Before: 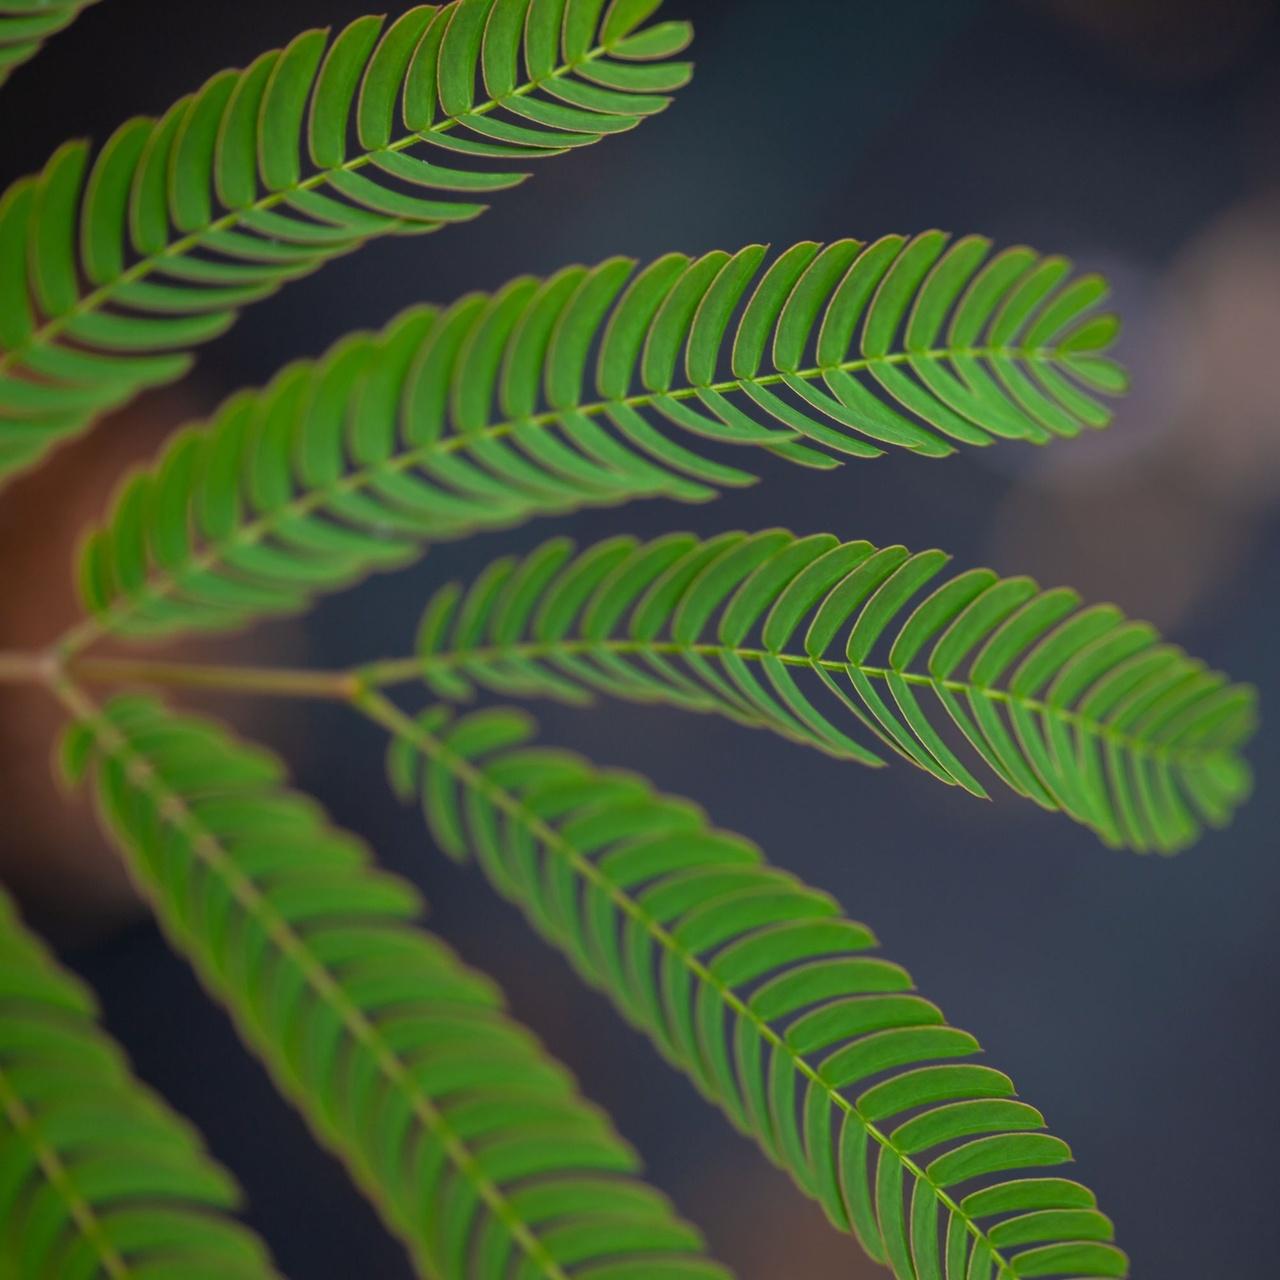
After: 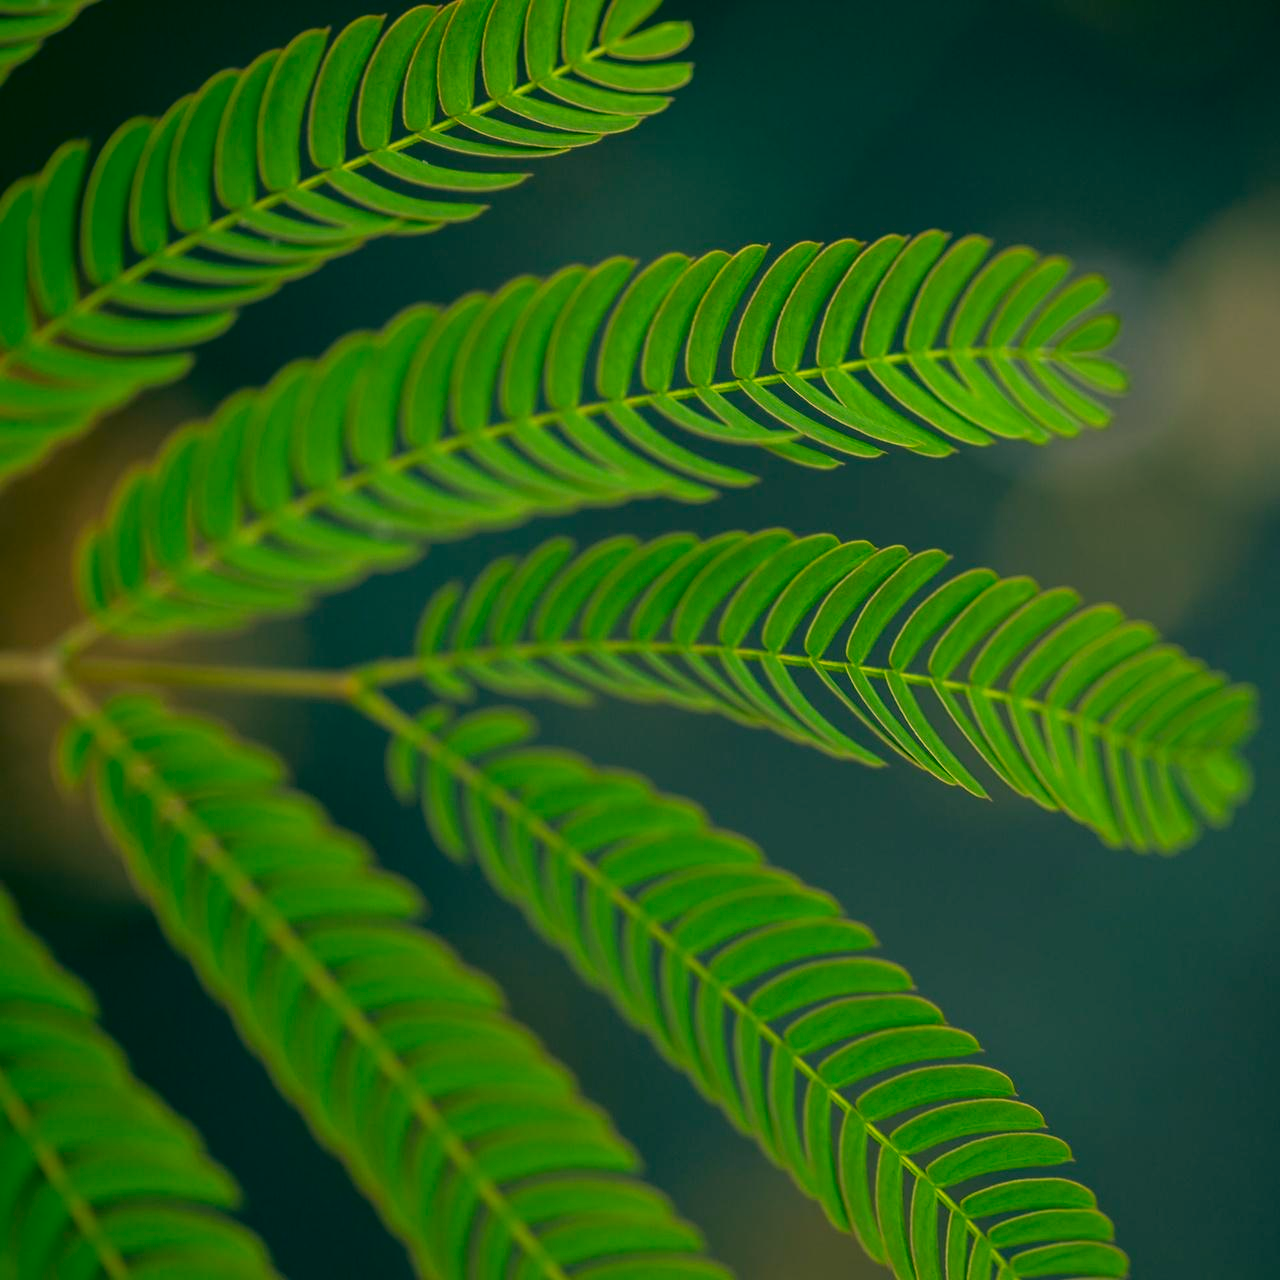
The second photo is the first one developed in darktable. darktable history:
color correction: highlights a* 5.62, highlights b* 33.13, shadows a* -25.71, shadows b* 4.02
